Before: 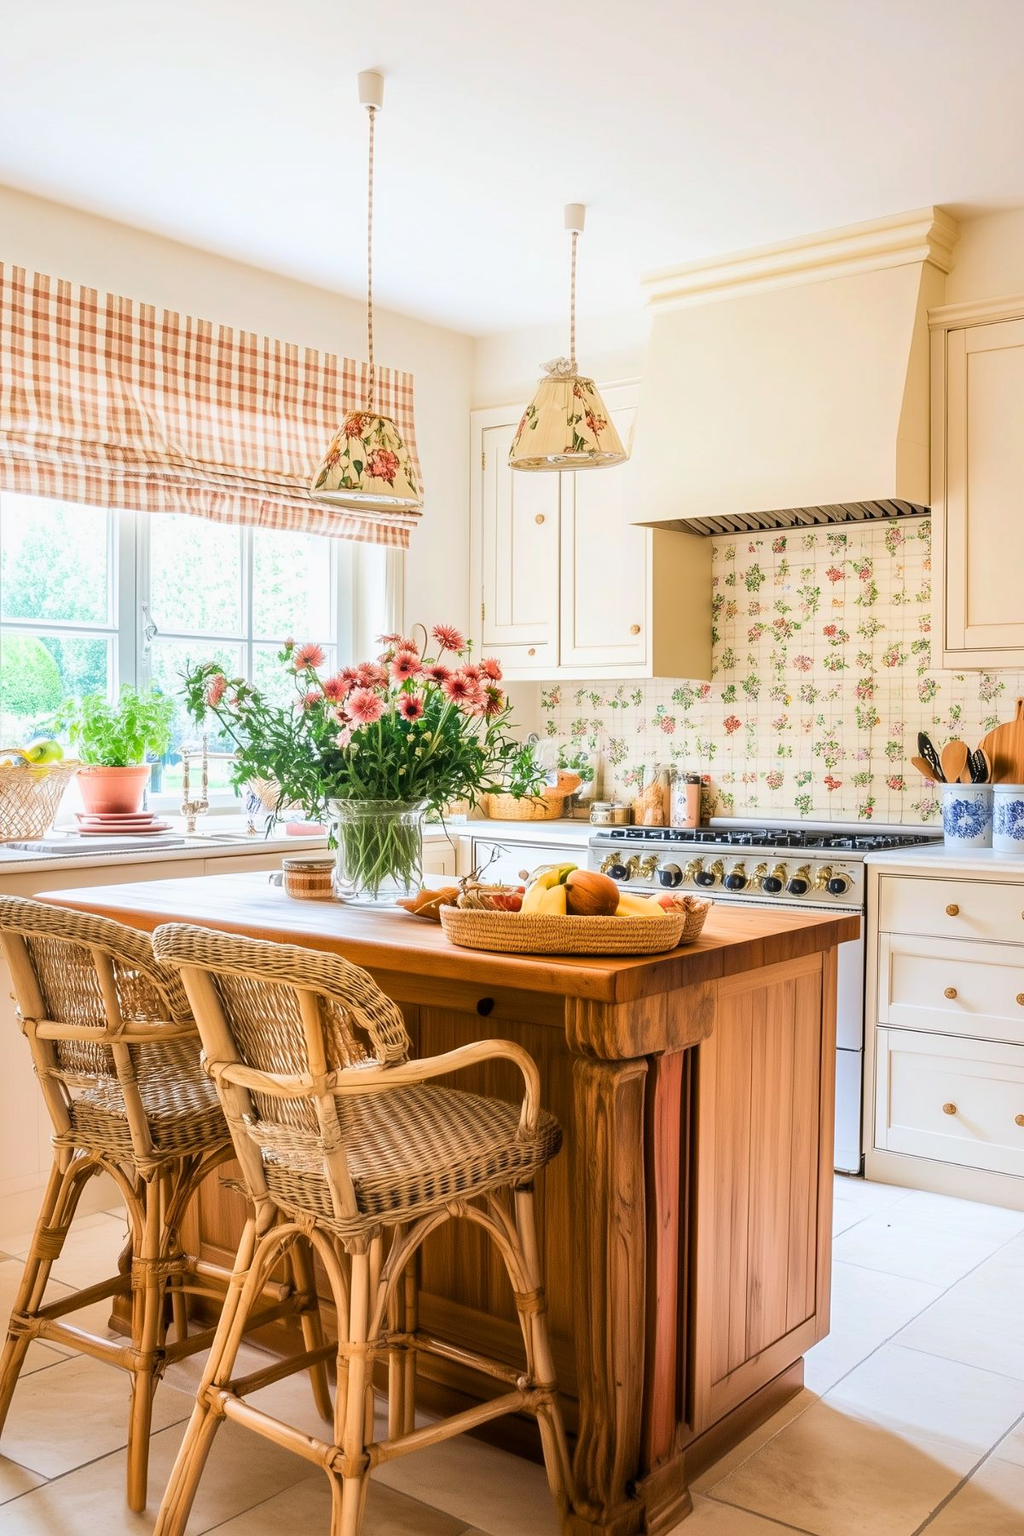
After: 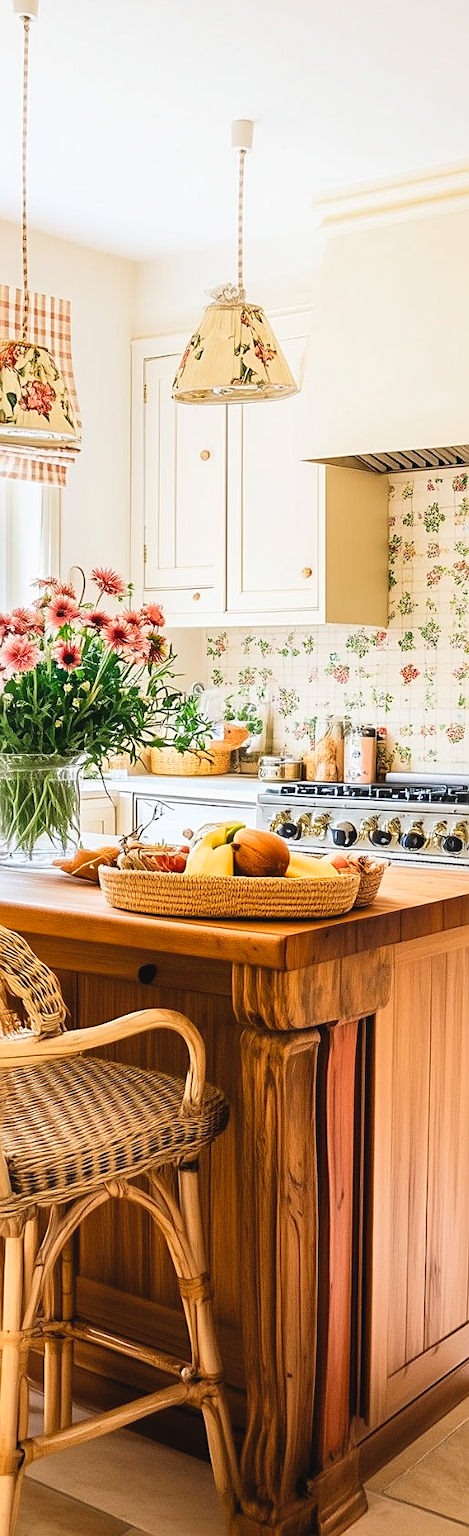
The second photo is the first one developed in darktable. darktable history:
crop: left 33.889%, top 5.981%, right 22.917%
tone curve: curves: ch0 [(0, 0.036) (0.119, 0.115) (0.466, 0.498) (0.715, 0.767) (0.817, 0.865) (1, 0.998)]; ch1 [(0, 0) (0.377, 0.424) (0.442, 0.491) (0.487, 0.502) (0.514, 0.512) (0.536, 0.577) (0.66, 0.724) (1, 1)]; ch2 [(0, 0) (0.38, 0.405) (0.463, 0.443) (0.492, 0.486) (0.526, 0.541) (0.578, 0.598) (1, 1)], preserve colors none
sharpen: on, module defaults
